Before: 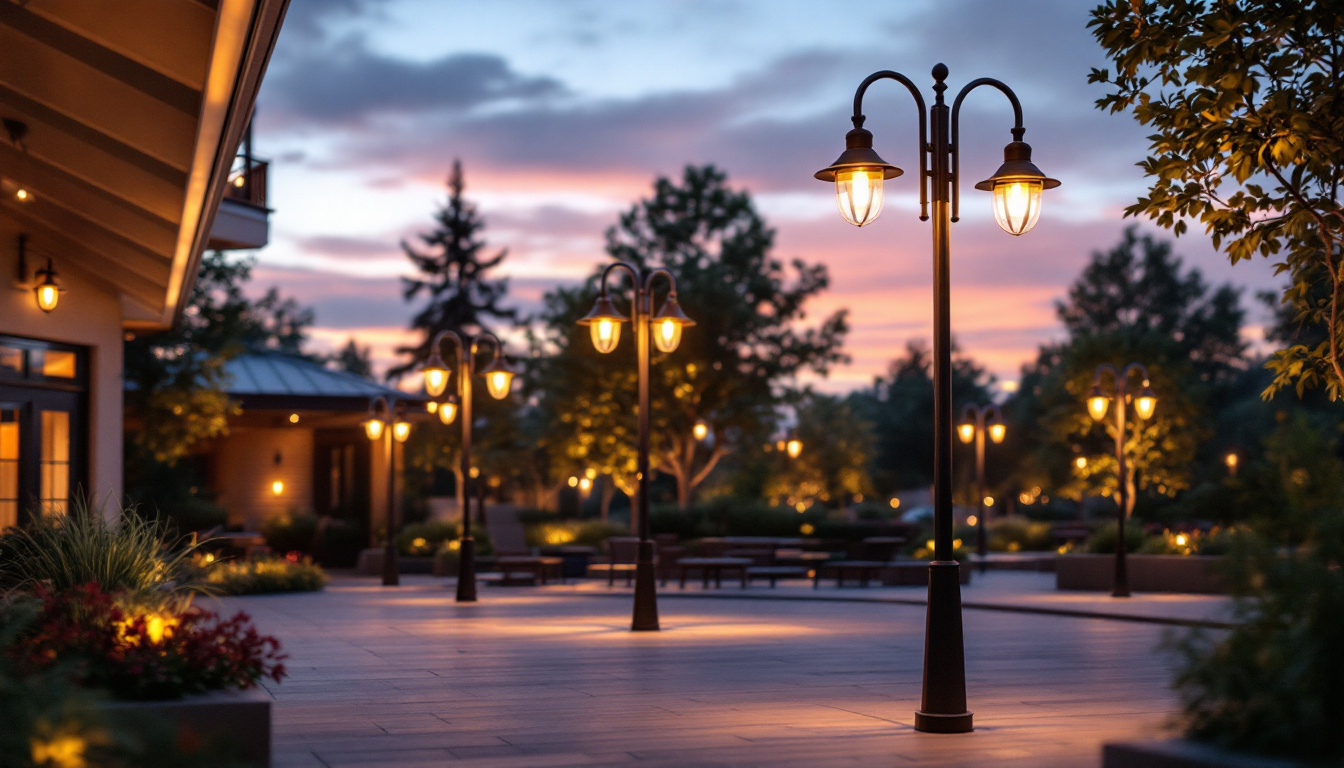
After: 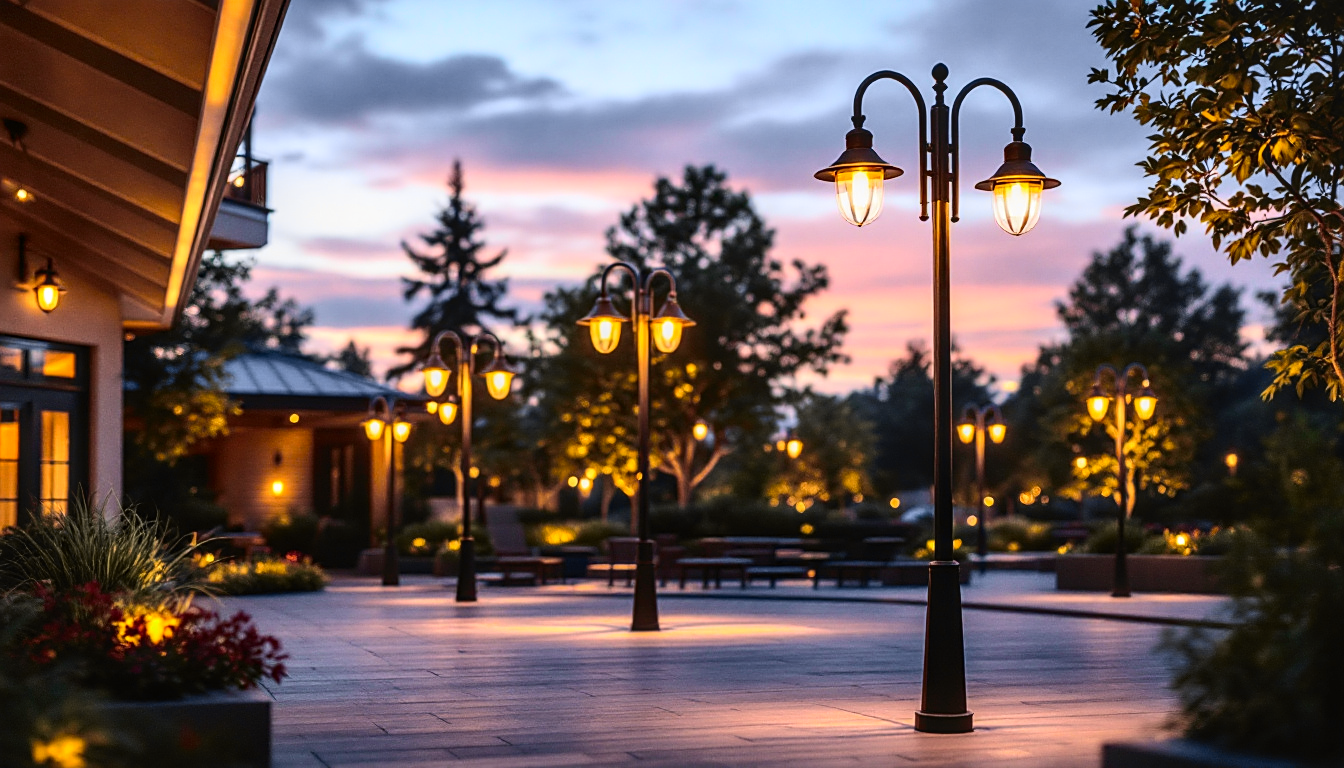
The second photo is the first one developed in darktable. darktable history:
local contrast: on, module defaults
tone curve: curves: ch0 [(0, 0.023) (0.103, 0.087) (0.277, 0.28) (0.46, 0.554) (0.569, 0.68) (0.735, 0.843) (0.994, 0.984)]; ch1 [(0, 0) (0.324, 0.285) (0.456, 0.438) (0.488, 0.497) (0.512, 0.503) (0.535, 0.535) (0.599, 0.606) (0.715, 0.738) (1, 1)]; ch2 [(0, 0) (0.369, 0.388) (0.449, 0.431) (0.478, 0.471) (0.502, 0.503) (0.55, 0.553) (0.603, 0.602) (0.656, 0.713) (1, 1)], color space Lab, independent channels, preserve colors none
sharpen: on, module defaults
